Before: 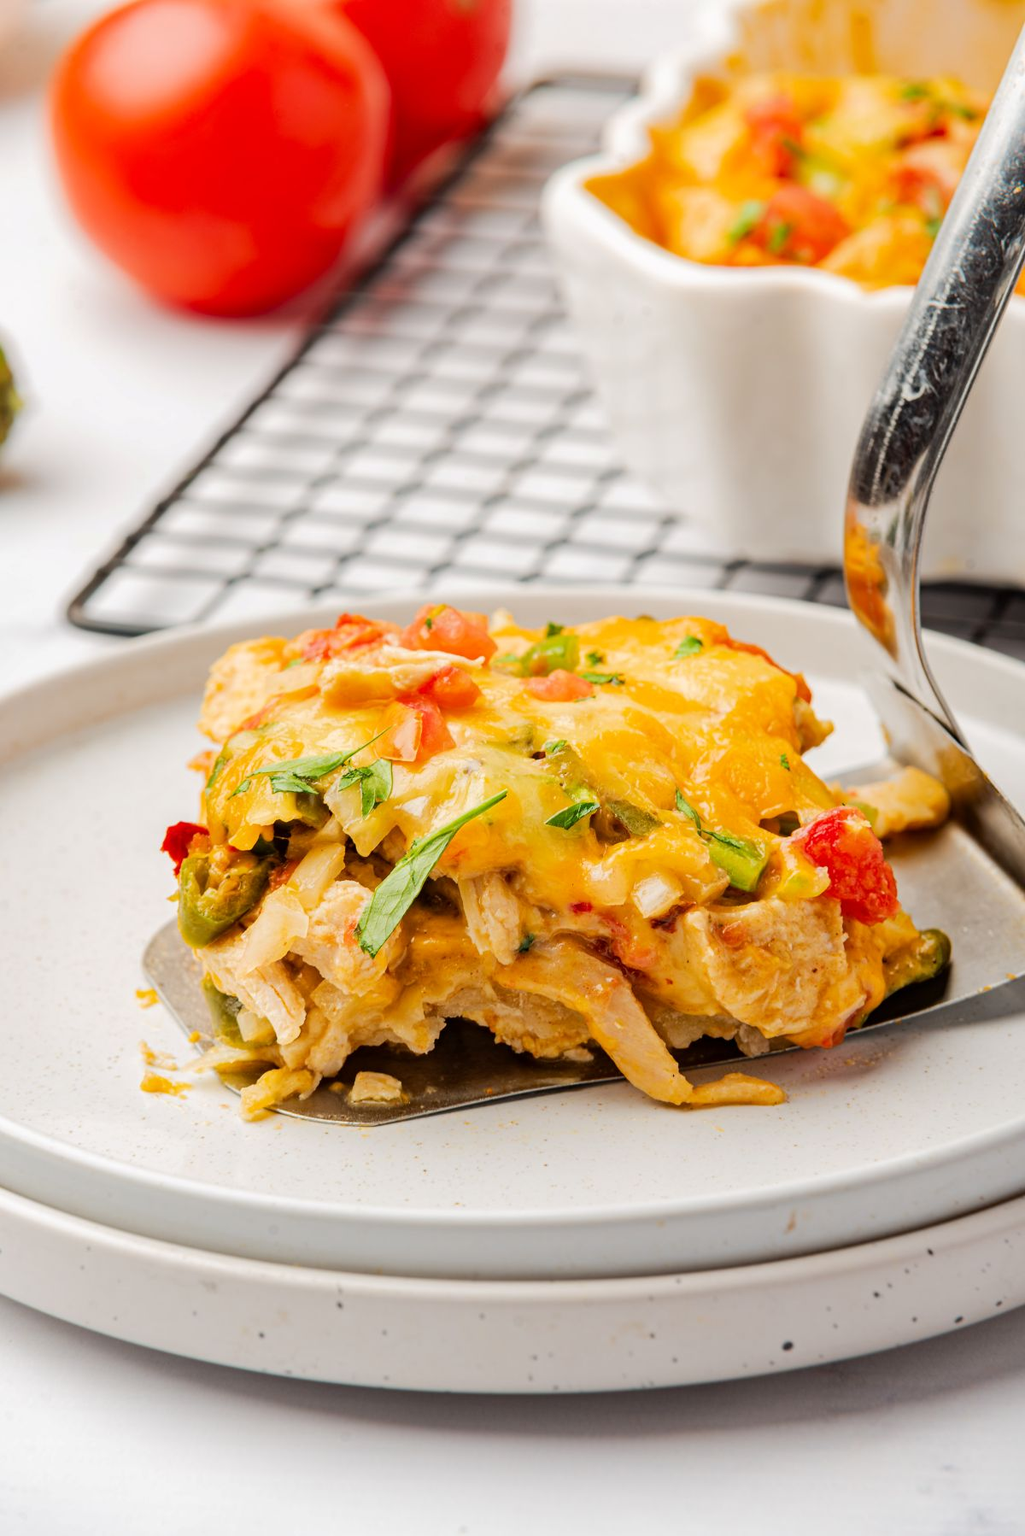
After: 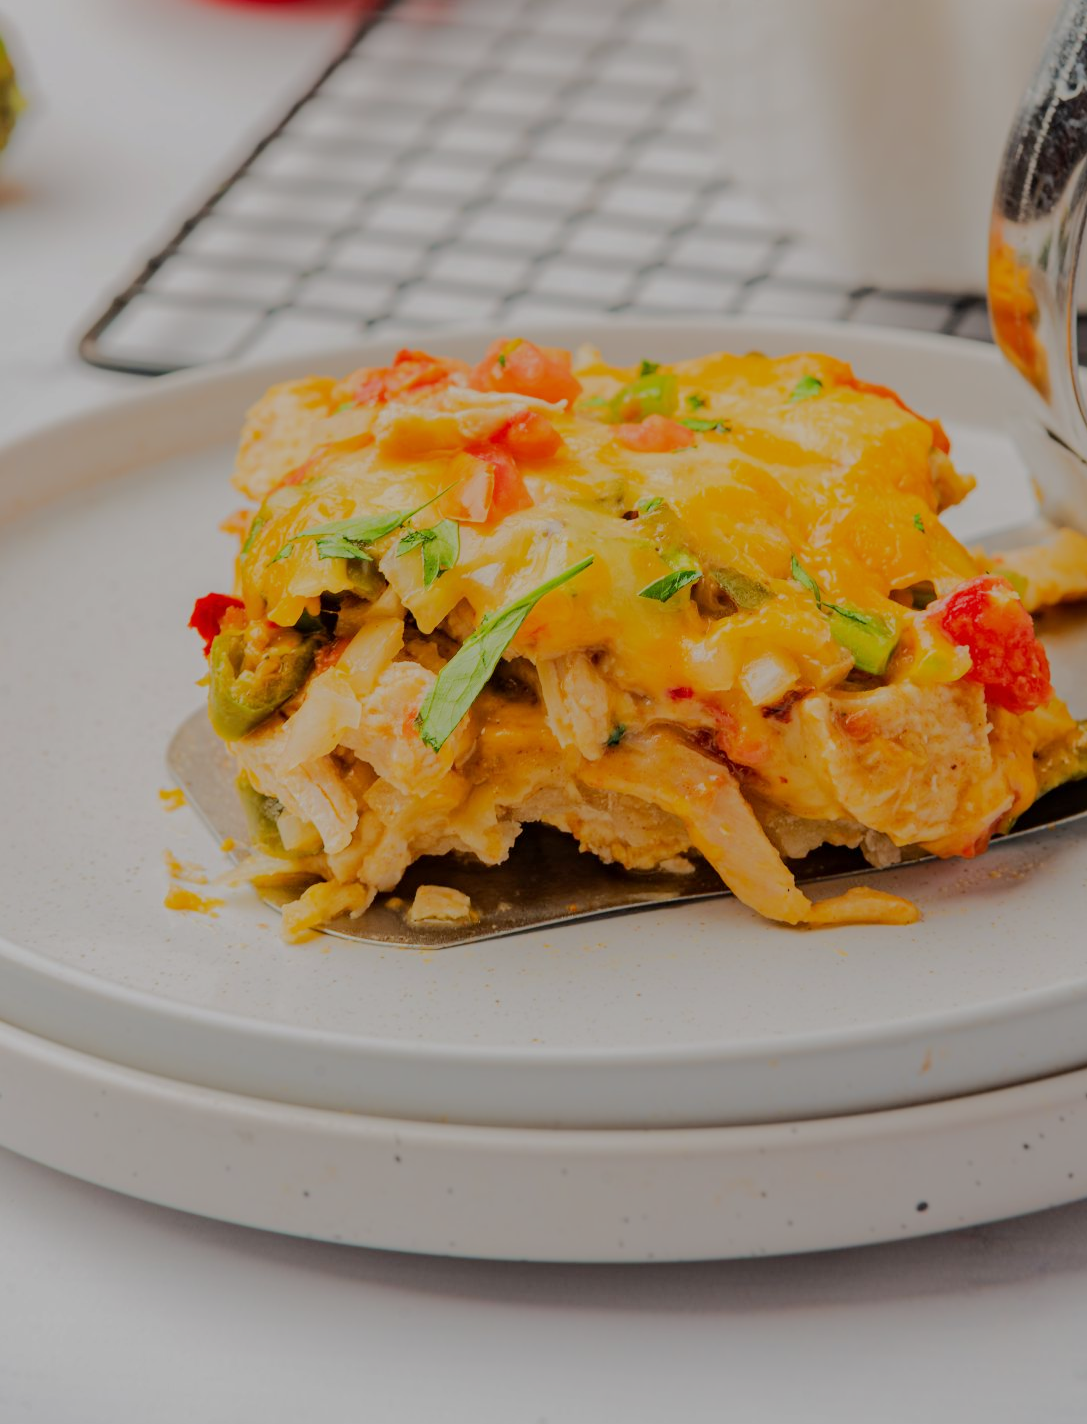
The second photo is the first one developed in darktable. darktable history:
crop: top 20.535%, right 9.413%, bottom 0.255%
tone equalizer: -8 EV -0.005 EV, -7 EV 0.034 EV, -6 EV -0.007 EV, -5 EV 0.009 EV, -4 EV -0.029 EV, -3 EV -0.234 EV, -2 EV -0.635 EV, -1 EV -0.98 EV, +0 EV -0.957 EV, edges refinement/feathering 500, mask exposure compensation -1.57 EV, preserve details no
